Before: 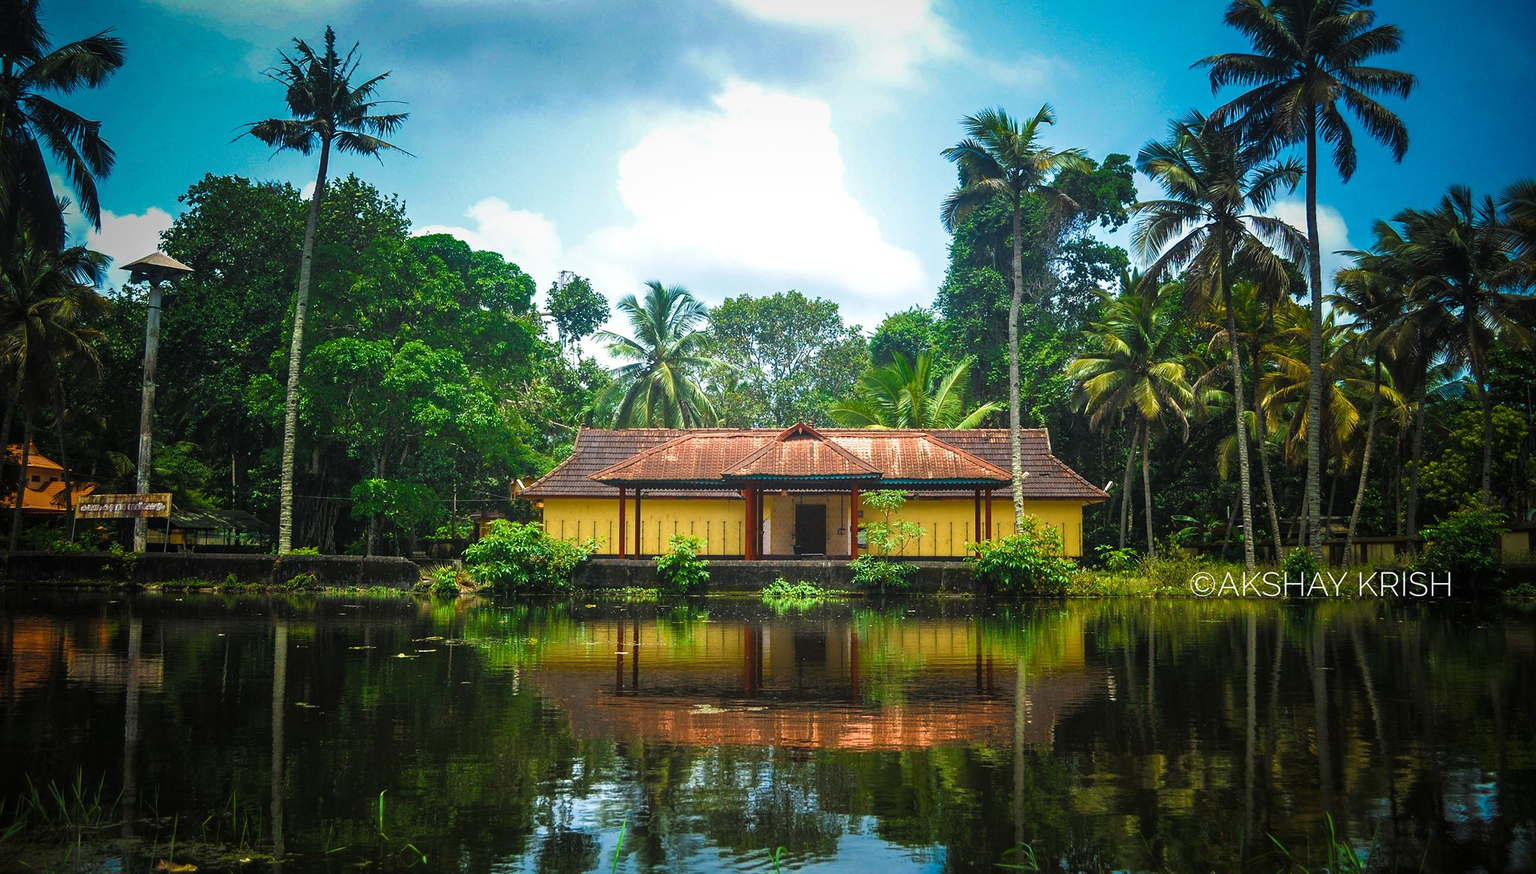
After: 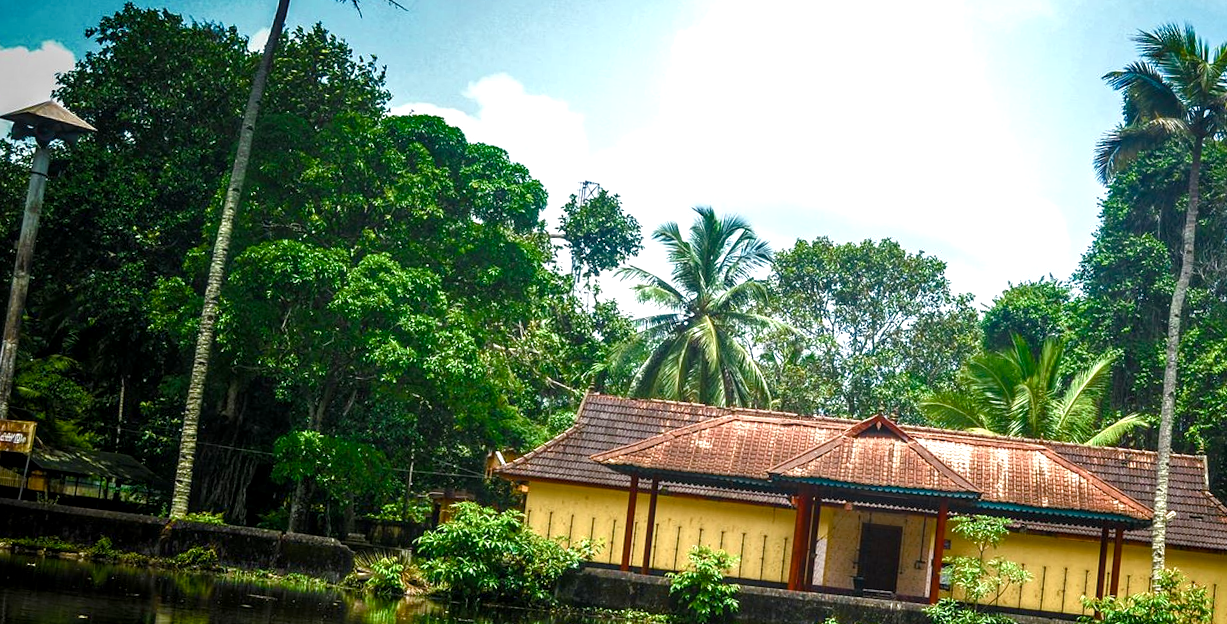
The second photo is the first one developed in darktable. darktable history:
crop and rotate: angle -5.9°, left 2.084%, top 6.756%, right 27.47%, bottom 30.25%
local contrast: on, module defaults
color balance rgb: global offset › luminance -0.292%, global offset › hue 262.77°, perceptual saturation grading › global saturation 20%, perceptual saturation grading › highlights -49.715%, perceptual saturation grading › shadows 24.345%, perceptual brilliance grading › global brilliance -18.186%, perceptual brilliance grading › highlights 29.338%
